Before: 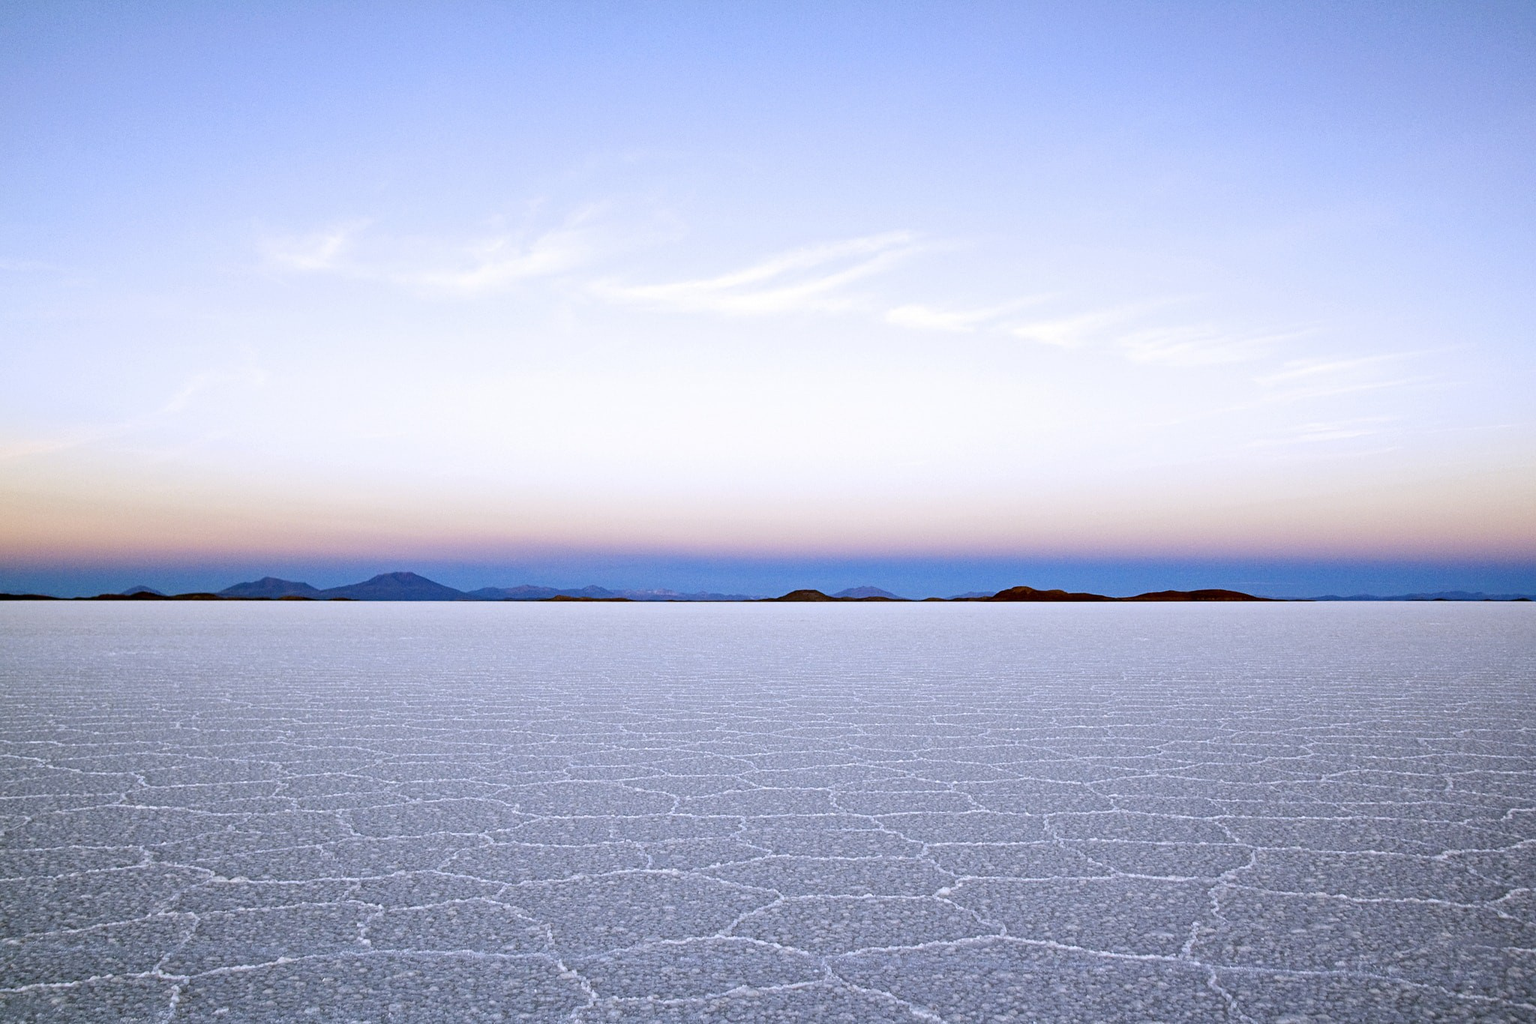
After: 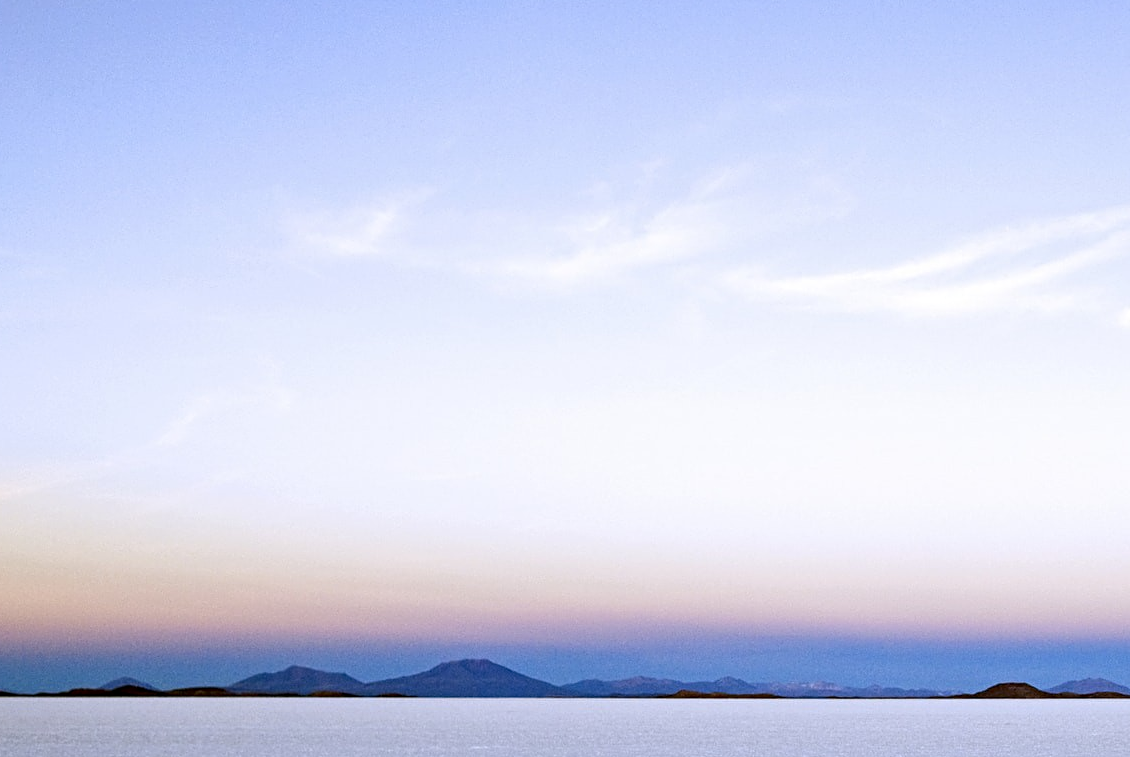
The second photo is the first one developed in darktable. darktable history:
contrast equalizer: octaves 7, y [[0.502, 0.505, 0.512, 0.529, 0.564, 0.588], [0.5 ×6], [0.502, 0.505, 0.512, 0.529, 0.564, 0.588], [0, 0.001, 0.001, 0.004, 0.008, 0.011], [0, 0.001, 0.001, 0.004, 0.008, 0.011]]
crop and rotate: left 3.069%, top 7.693%, right 41.754%, bottom 36.85%
